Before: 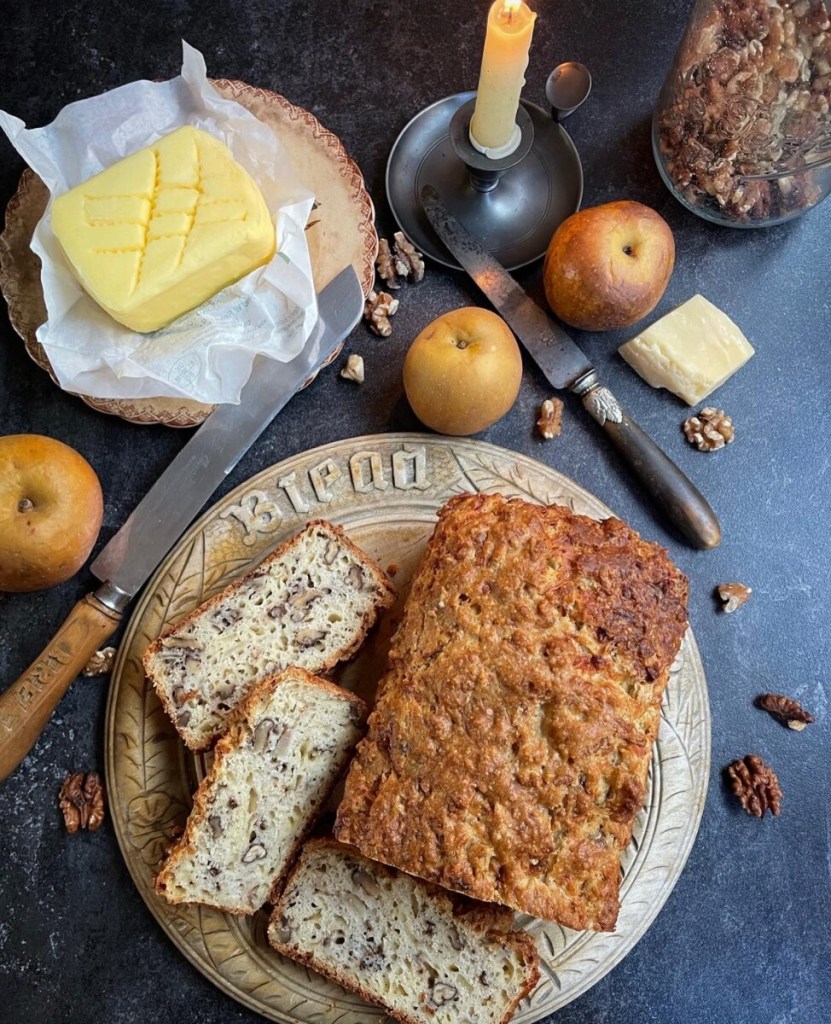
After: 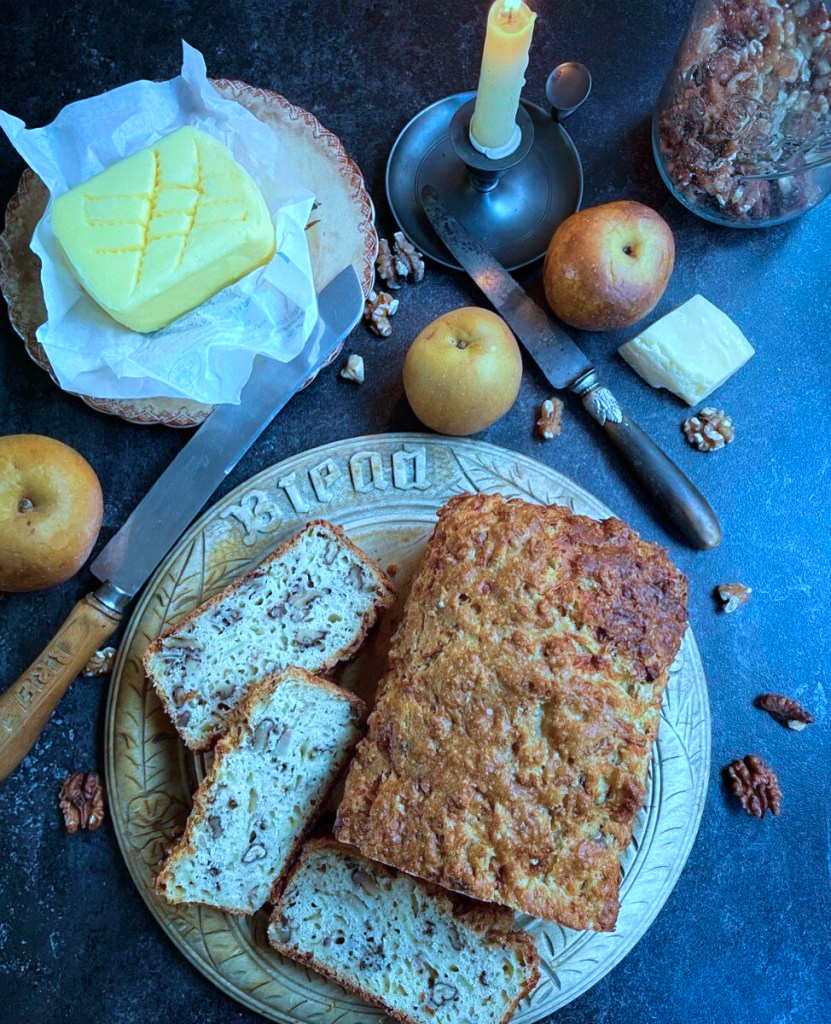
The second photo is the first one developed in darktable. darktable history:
color calibration: illuminant custom, x 0.432, y 0.395, temperature 3098 K
velvia: on, module defaults
